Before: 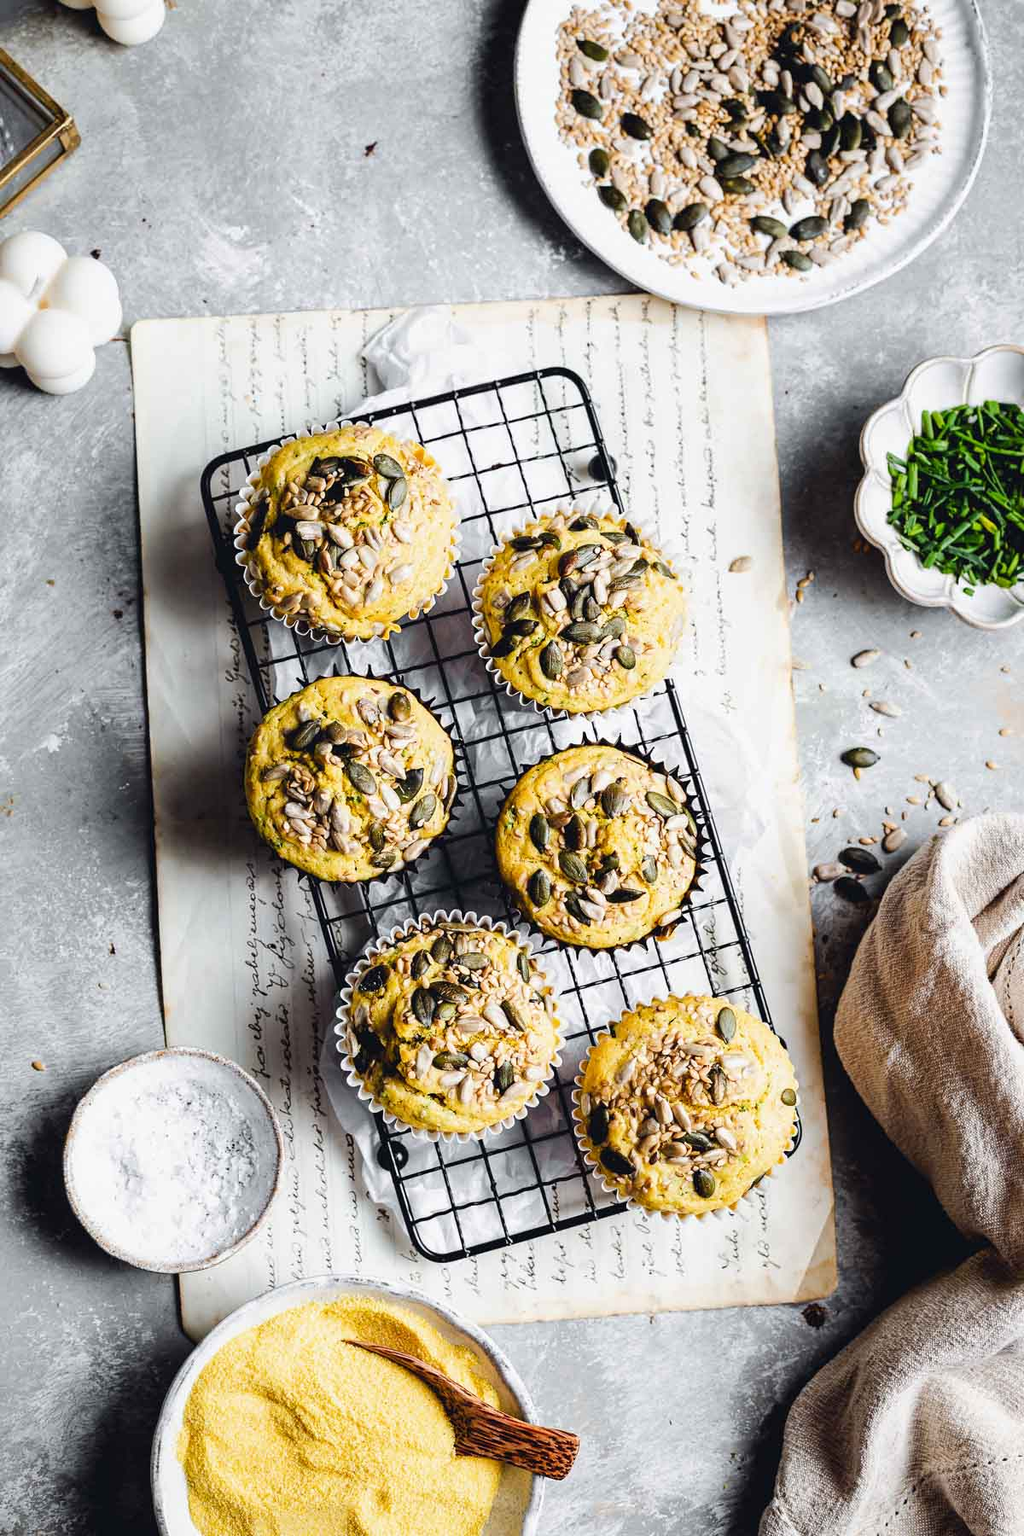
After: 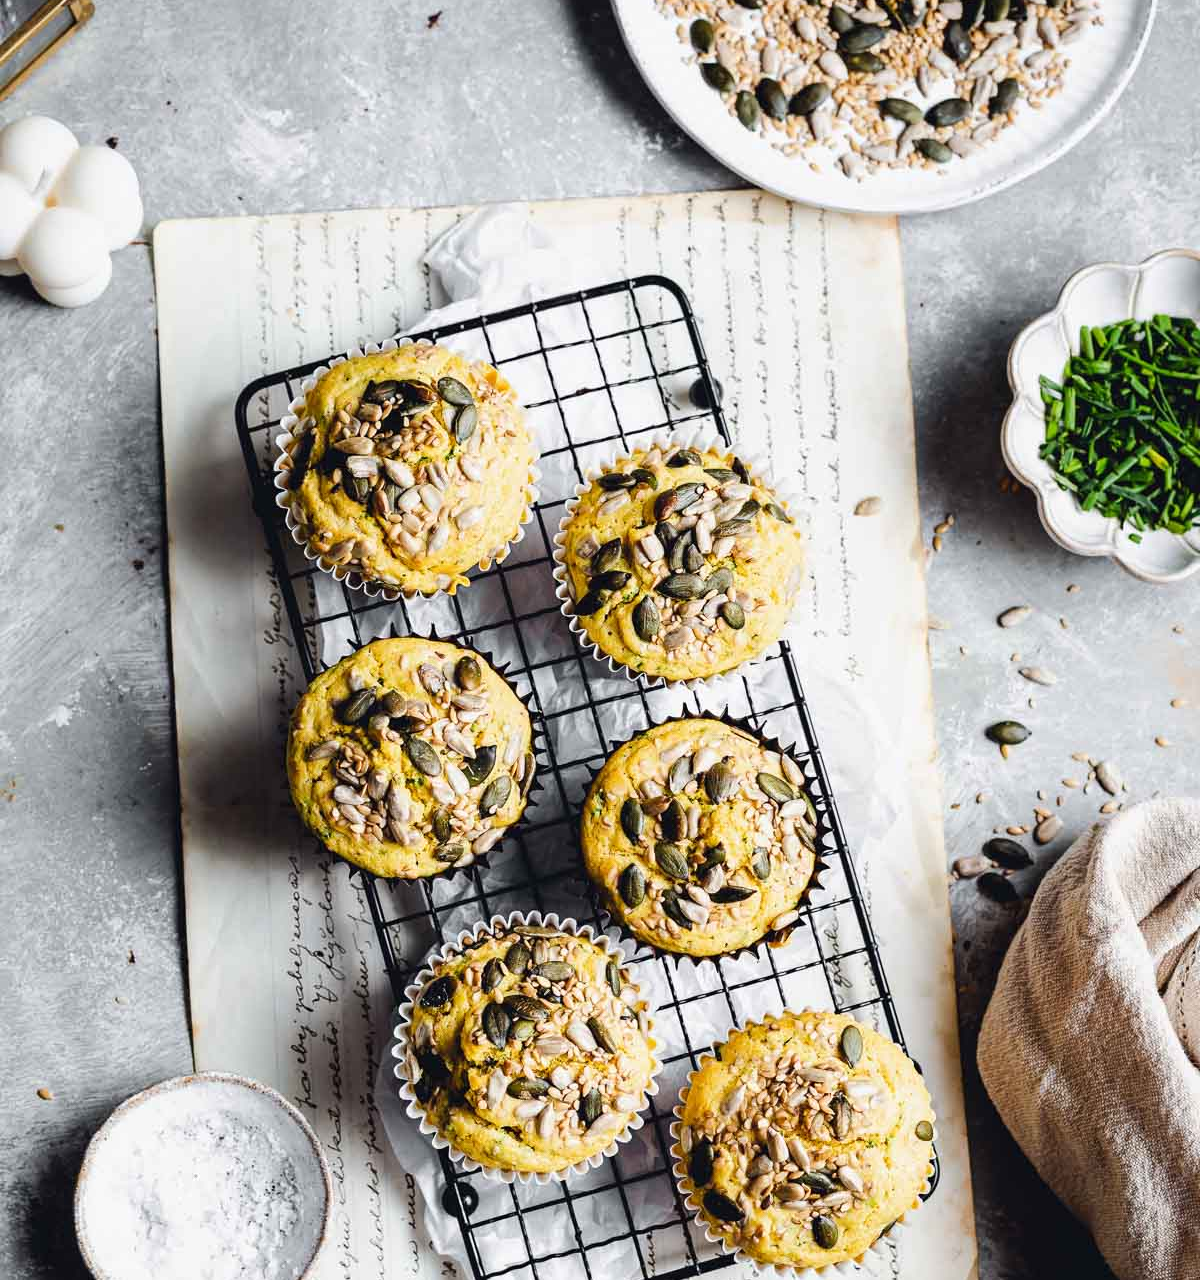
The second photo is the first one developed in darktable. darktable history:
crop and rotate: top 8.63%, bottom 20.211%
